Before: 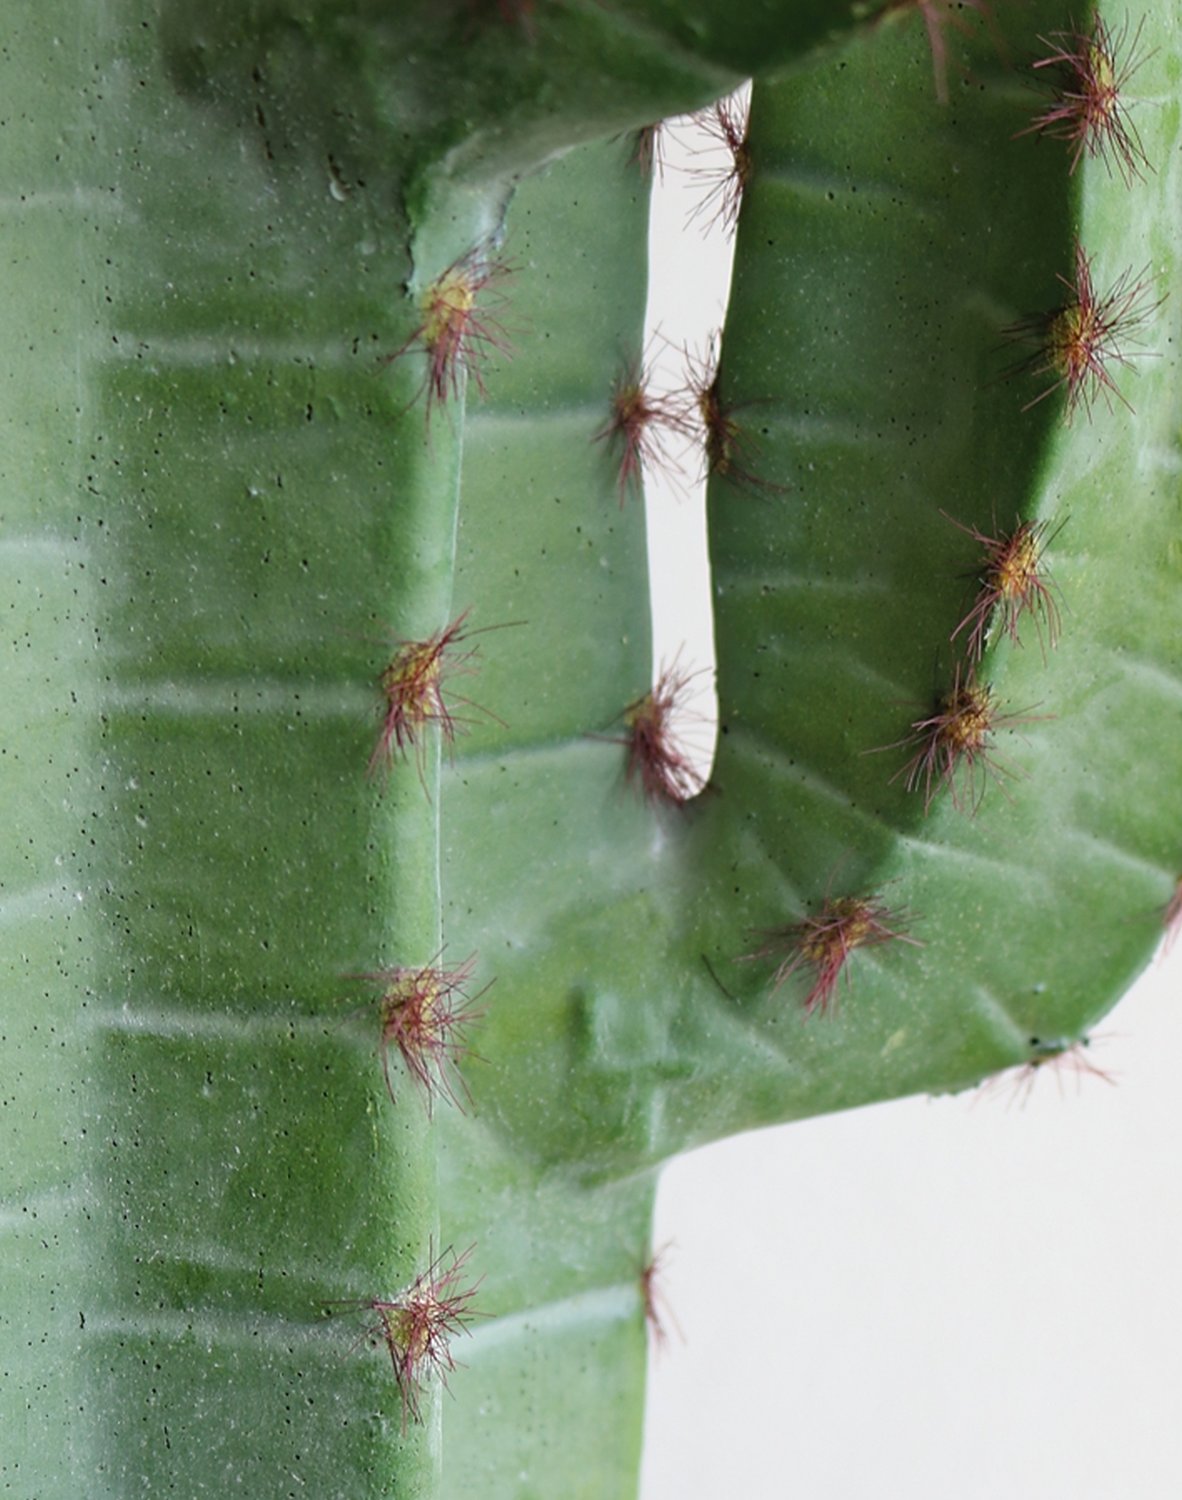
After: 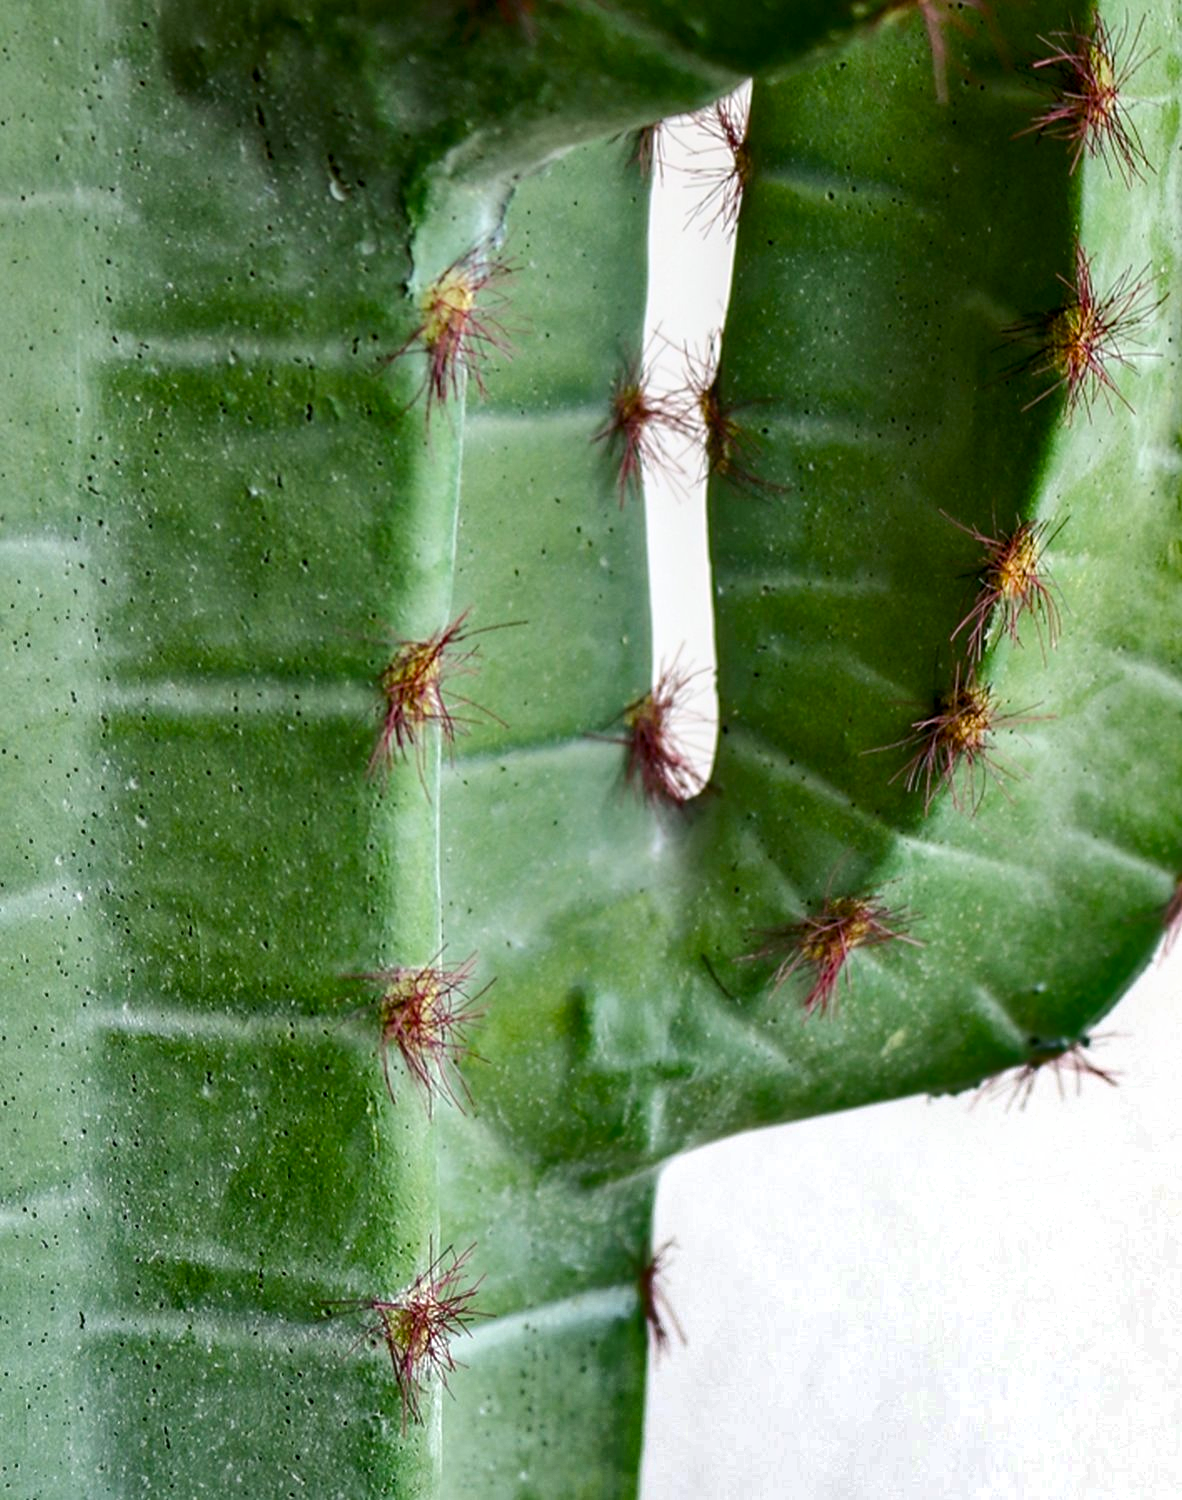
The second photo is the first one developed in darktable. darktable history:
shadows and highlights: shadows 19.13, highlights -83.41, soften with gaussian
contrast brightness saturation: contrast 0.14
local contrast: on, module defaults
color balance rgb: global offset › luminance -0.51%, perceptual saturation grading › global saturation 27.53%, perceptual saturation grading › highlights -25%, perceptual saturation grading › shadows 25%, perceptual brilliance grading › highlights 6.62%, perceptual brilliance grading › mid-tones 17.07%, perceptual brilliance grading › shadows -5.23%
